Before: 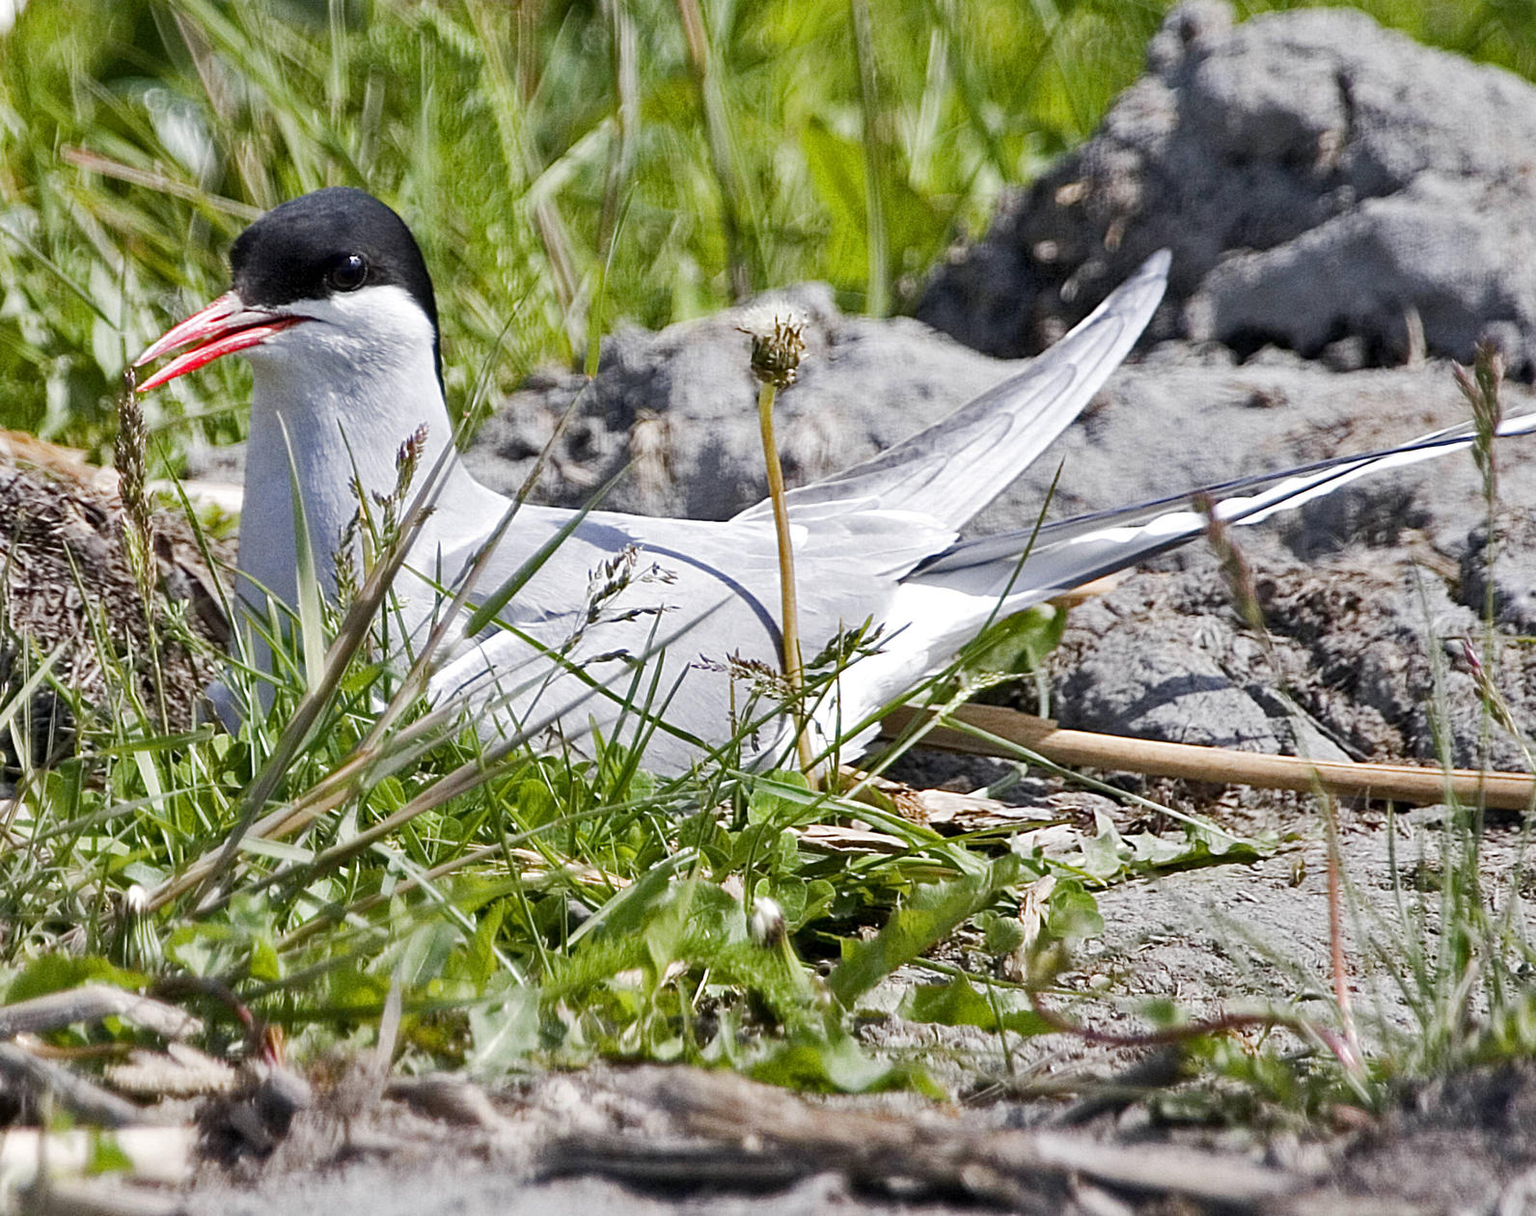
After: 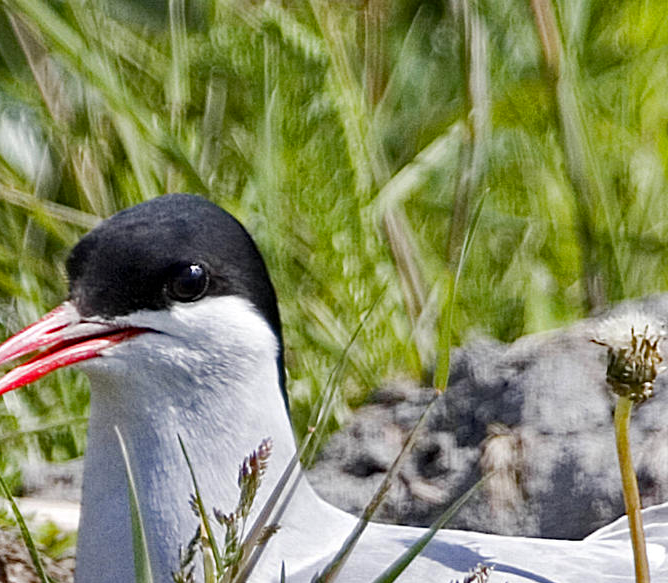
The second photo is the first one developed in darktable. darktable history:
haze removal: compatibility mode true, adaptive false
crop and rotate: left 10.817%, top 0.062%, right 47.194%, bottom 53.626%
